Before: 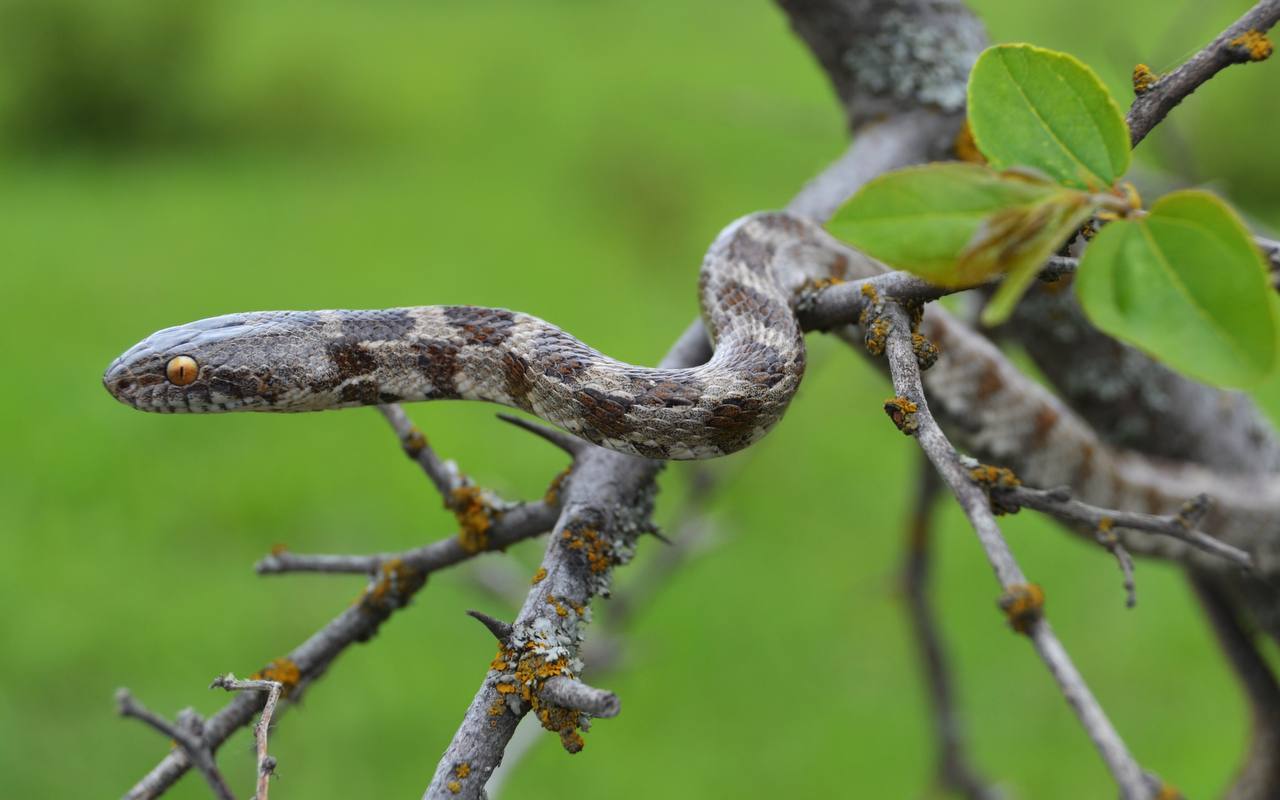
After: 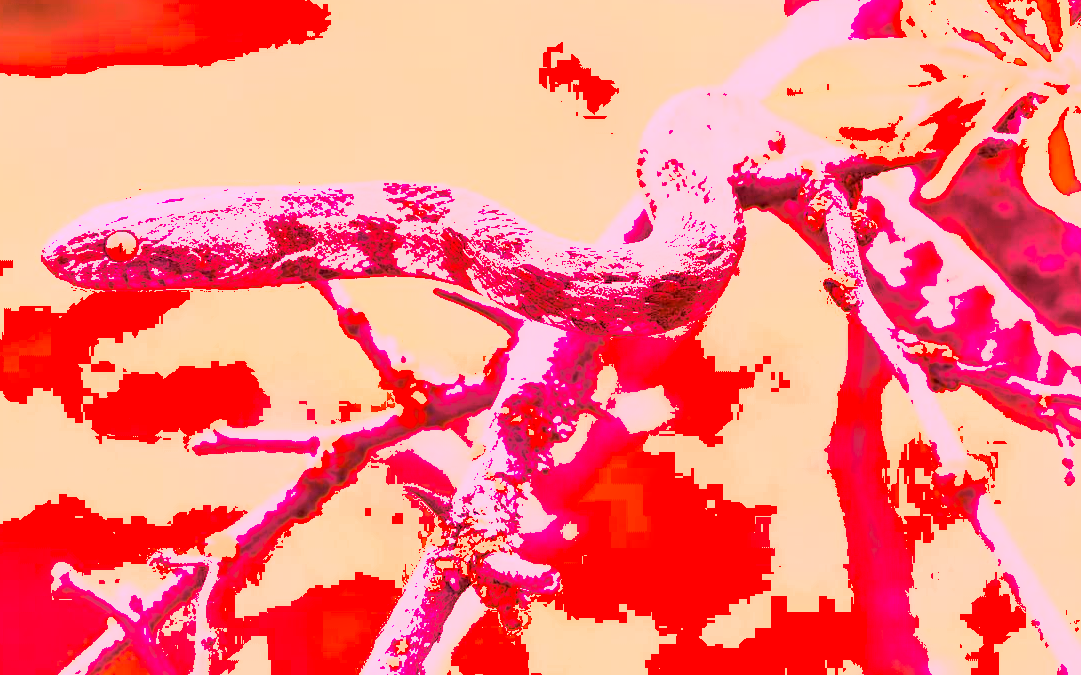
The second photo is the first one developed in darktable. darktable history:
white balance: red 4.26, blue 1.802
shadows and highlights: on, module defaults
crop and rotate: left 4.842%, top 15.51%, right 10.668%
exposure: black level correction 0.005, exposure 0.001 EV, compensate highlight preservation false
